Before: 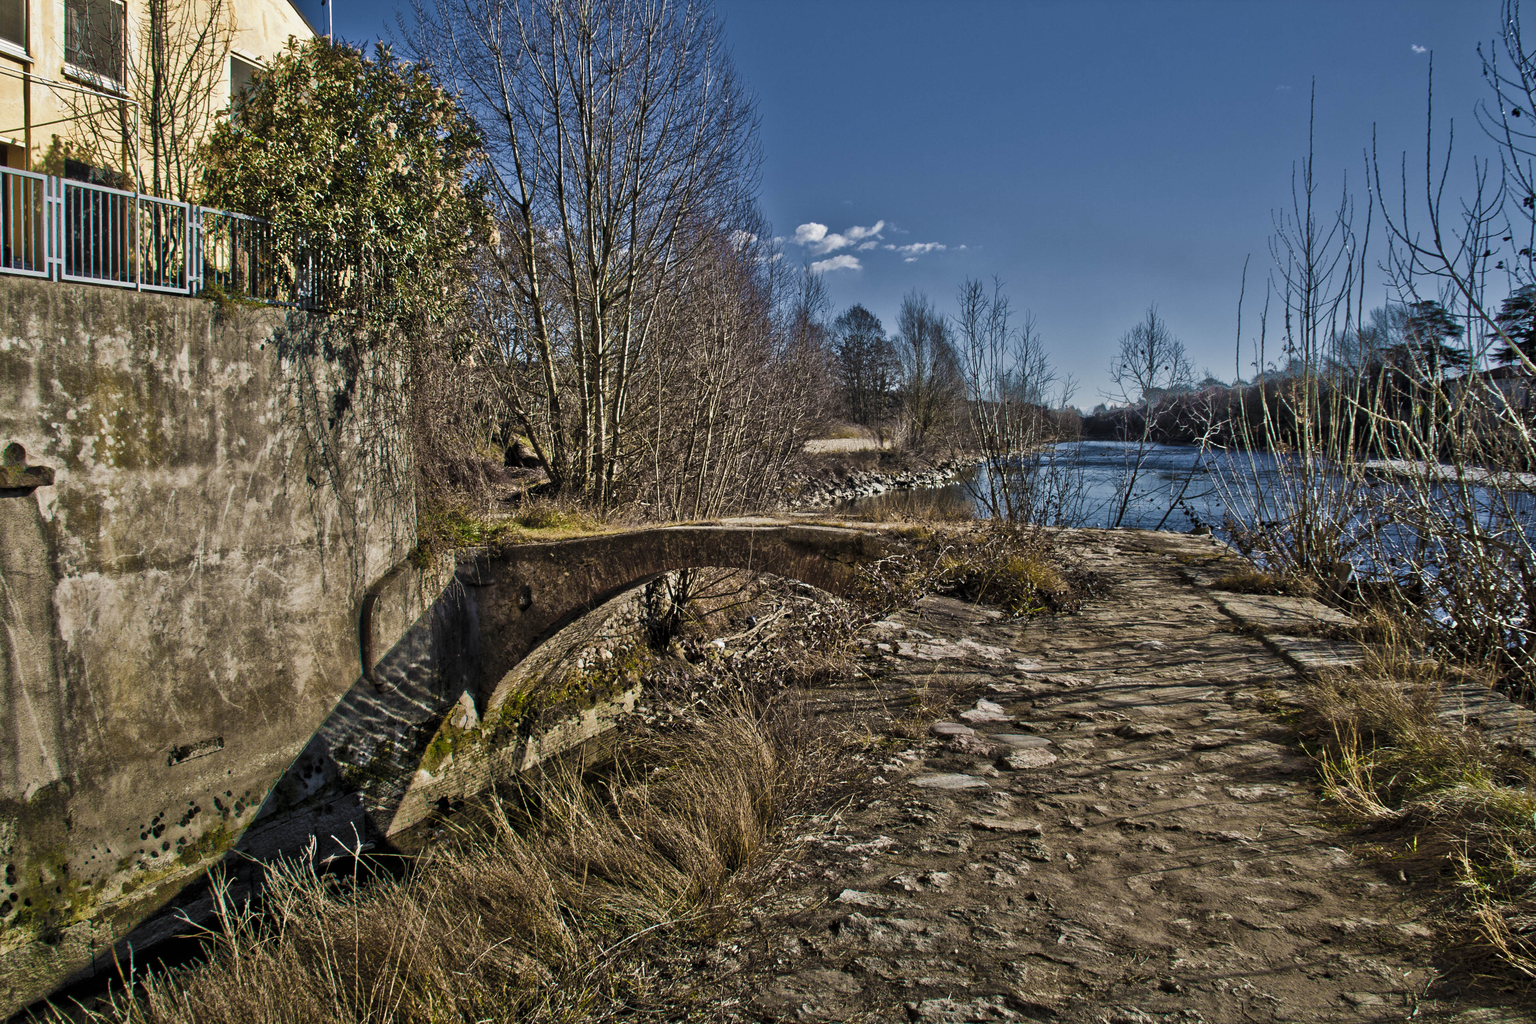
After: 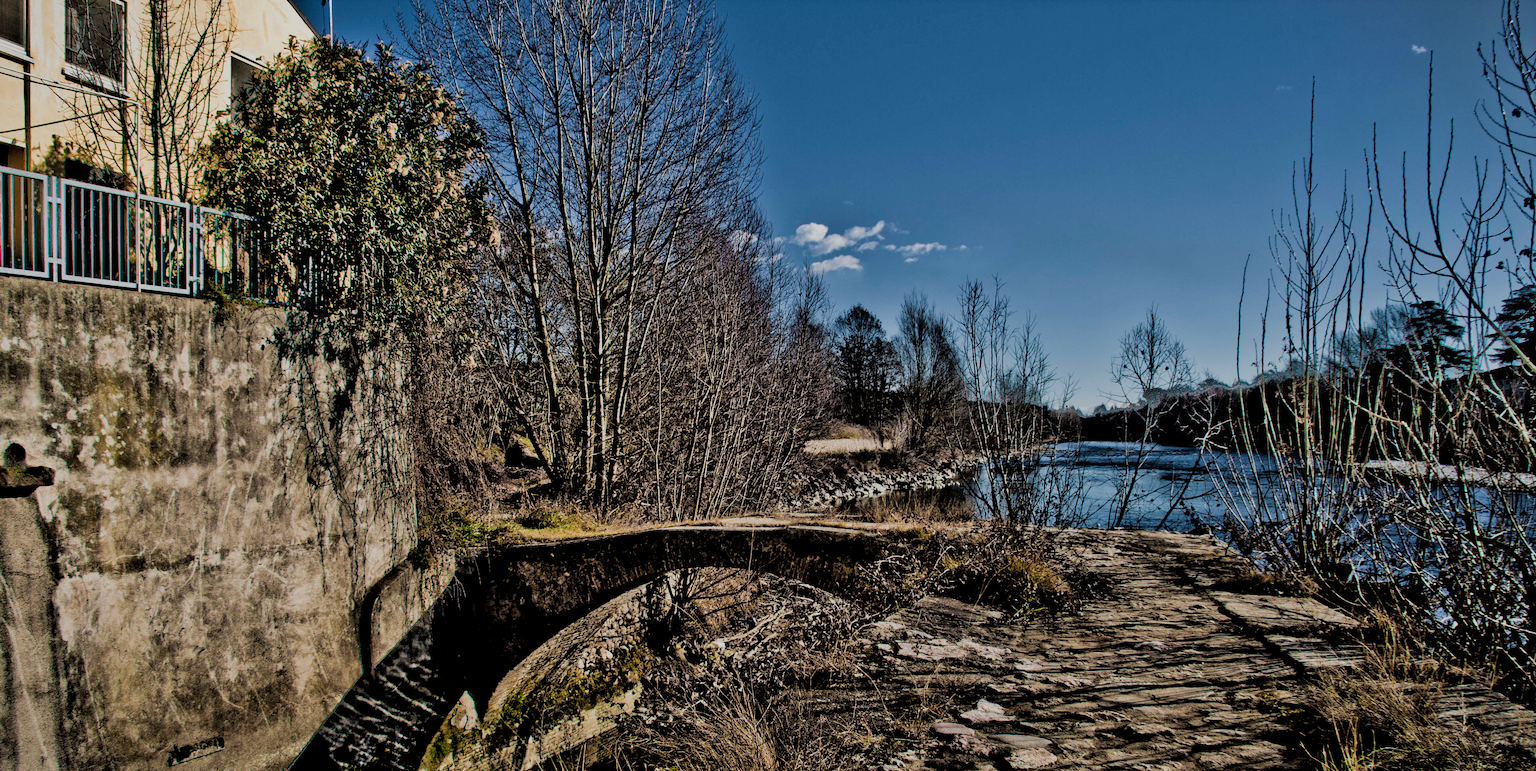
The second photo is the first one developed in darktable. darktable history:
crop: bottom 24.661%
filmic rgb: black relative exposure -2.9 EV, white relative exposure 4.56 EV, hardness 1.73, contrast 1.251
vignetting: fall-off start 97.72%, fall-off radius 100.45%, width/height ratio 1.371
